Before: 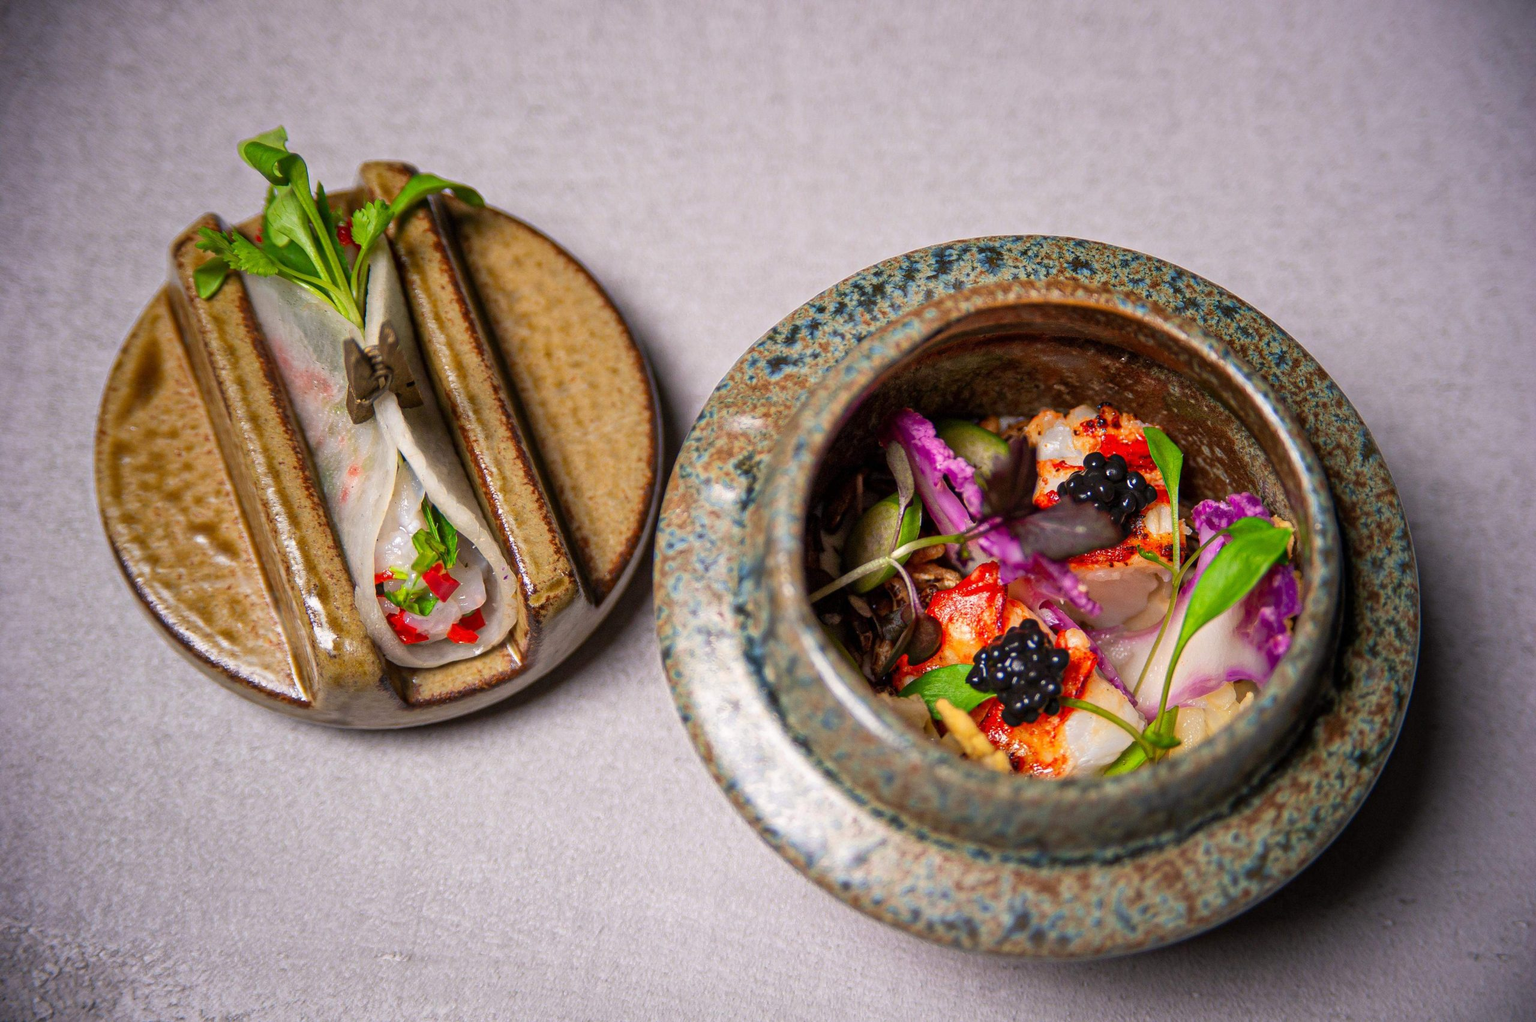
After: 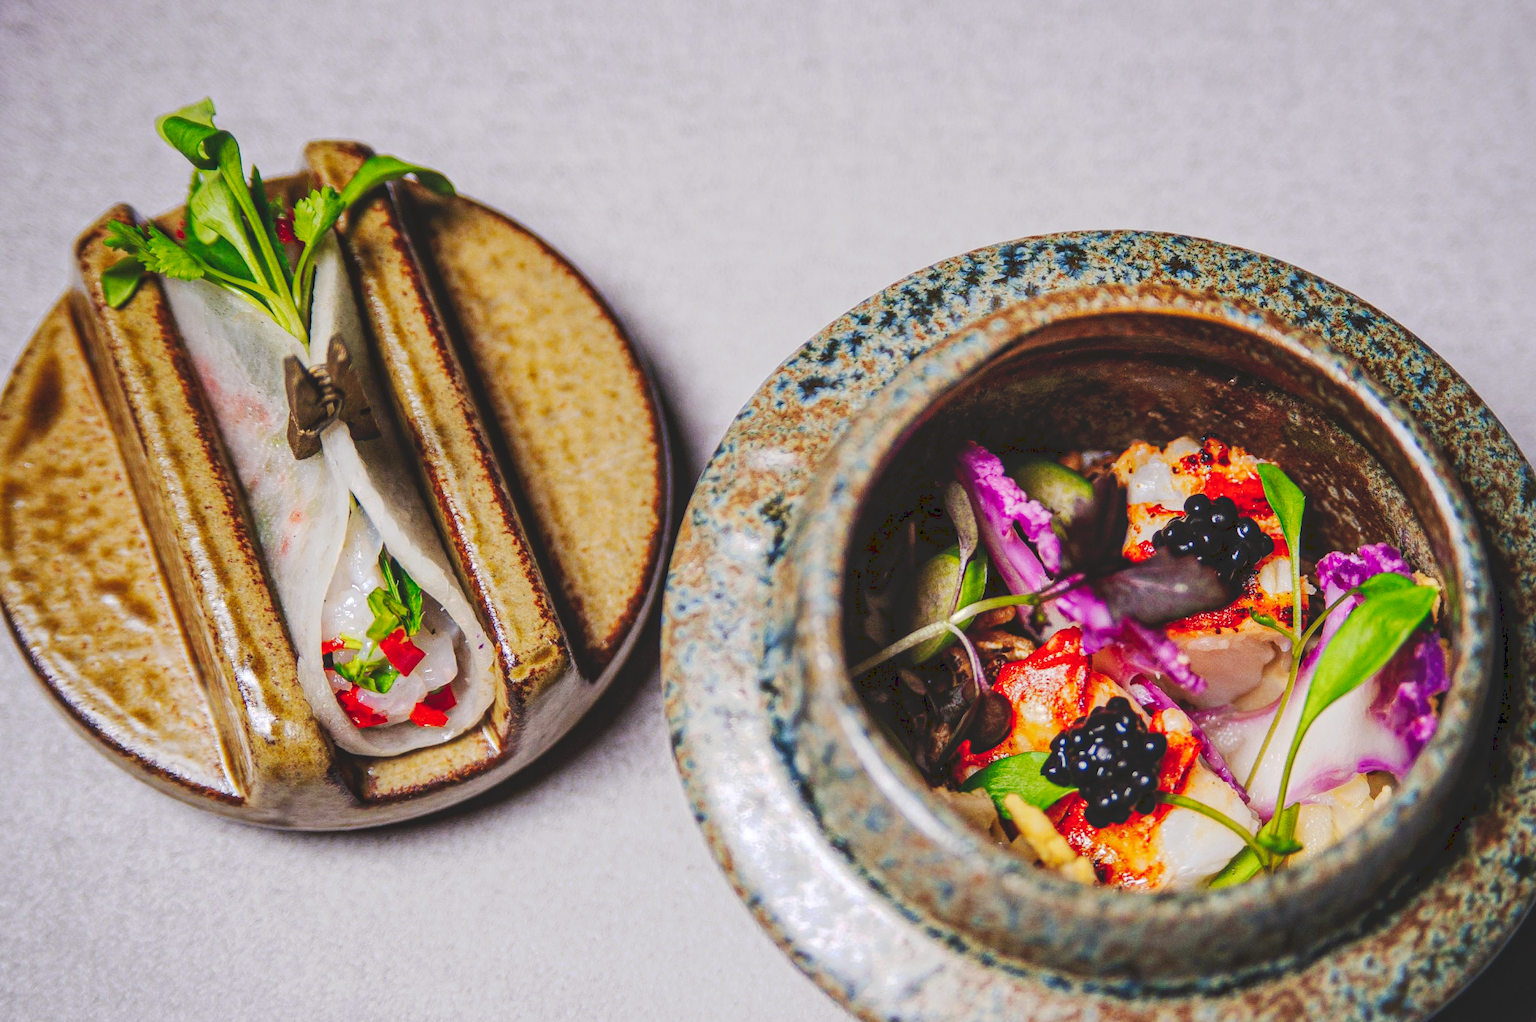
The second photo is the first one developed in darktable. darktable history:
white balance: red 0.983, blue 1.036
local contrast: on, module defaults
tone curve: curves: ch0 [(0, 0) (0.003, 0.145) (0.011, 0.148) (0.025, 0.15) (0.044, 0.159) (0.069, 0.16) (0.1, 0.164) (0.136, 0.182) (0.177, 0.213) (0.224, 0.247) (0.277, 0.298) (0.335, 0.37) (0.399, 0.456) (0.468, 0.552) (0.543, 0.641) (0.623, 0.713) (0.709, 0.768) (0.801, 0.825) (0.898, 0.868) (1, 1)], preserve colors none
crop and rotate: left 7.196%, top 4.574%, right 10.605%, bottom 13.178%
